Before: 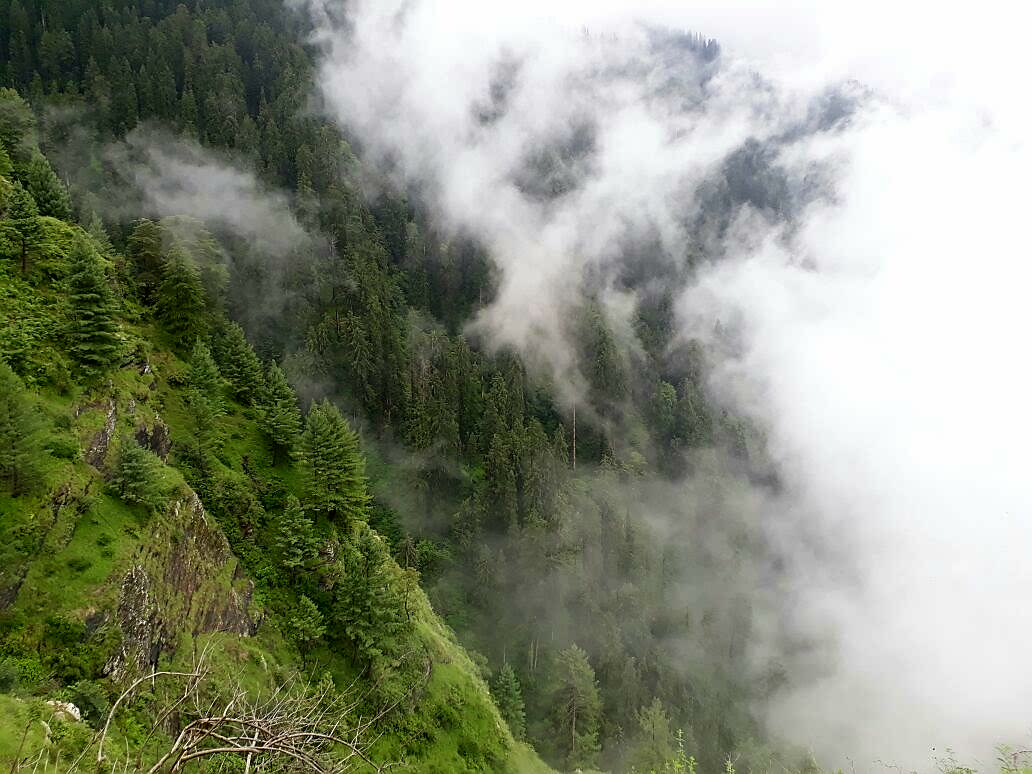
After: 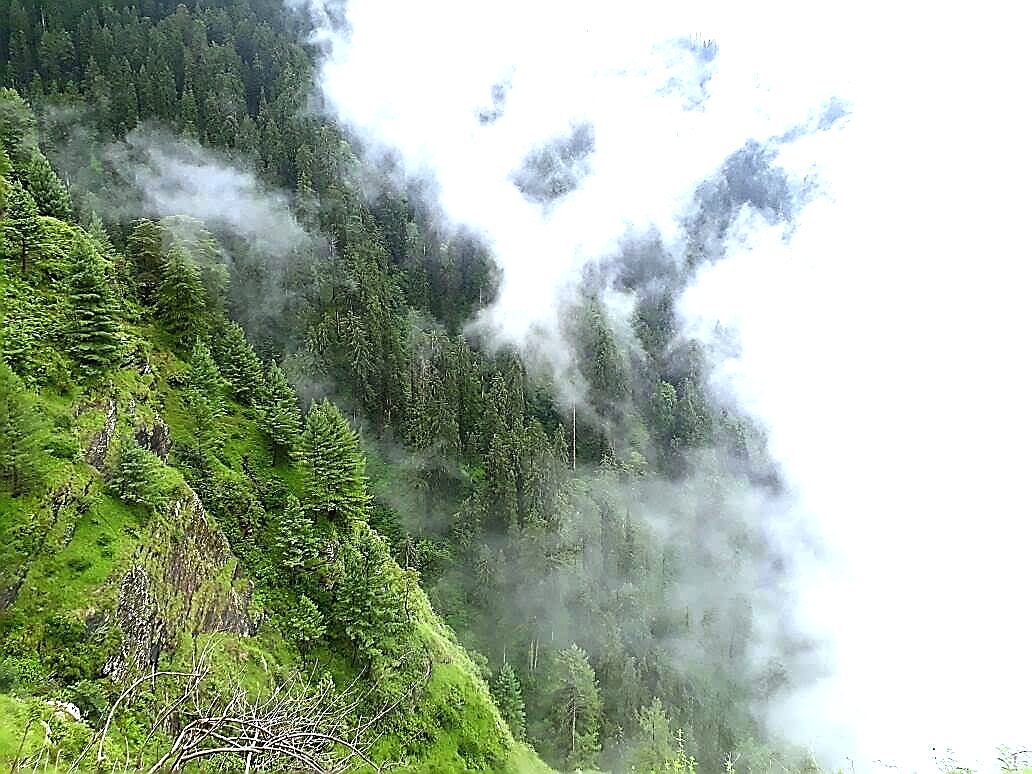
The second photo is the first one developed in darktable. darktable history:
white balance: red 0.924, blue 1.095
exposure: black level correction -0.002, exposure 1.115 EV, compensate highlight preservation false
sharpen: radius 1.4, amount 1.25, threshold 0.7
